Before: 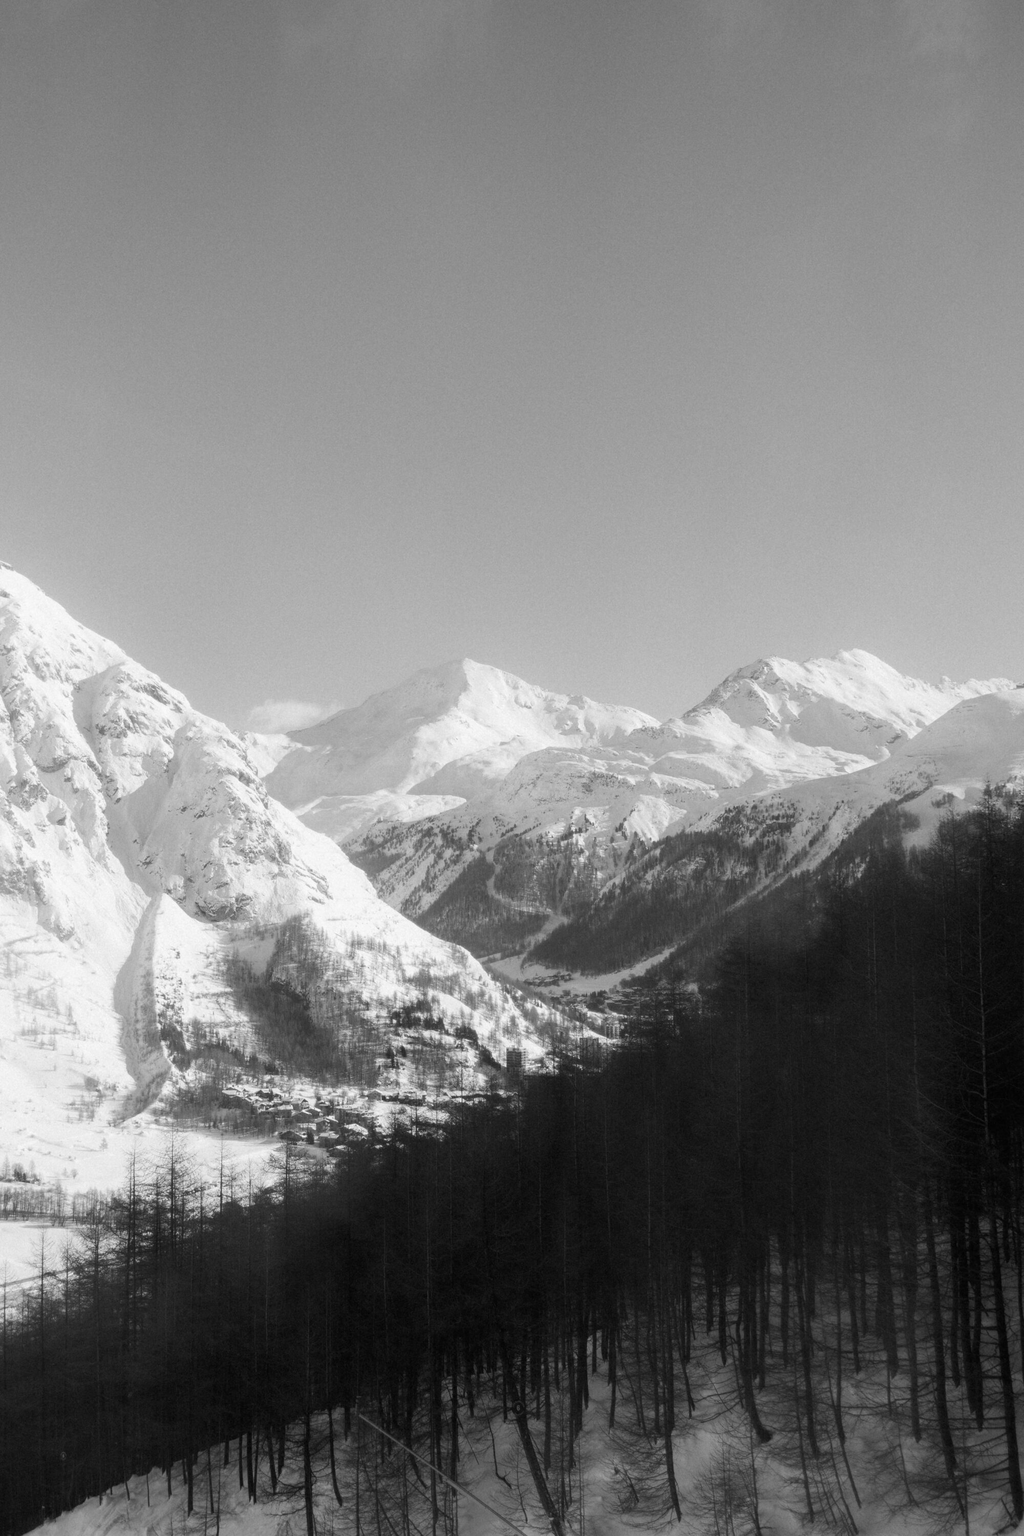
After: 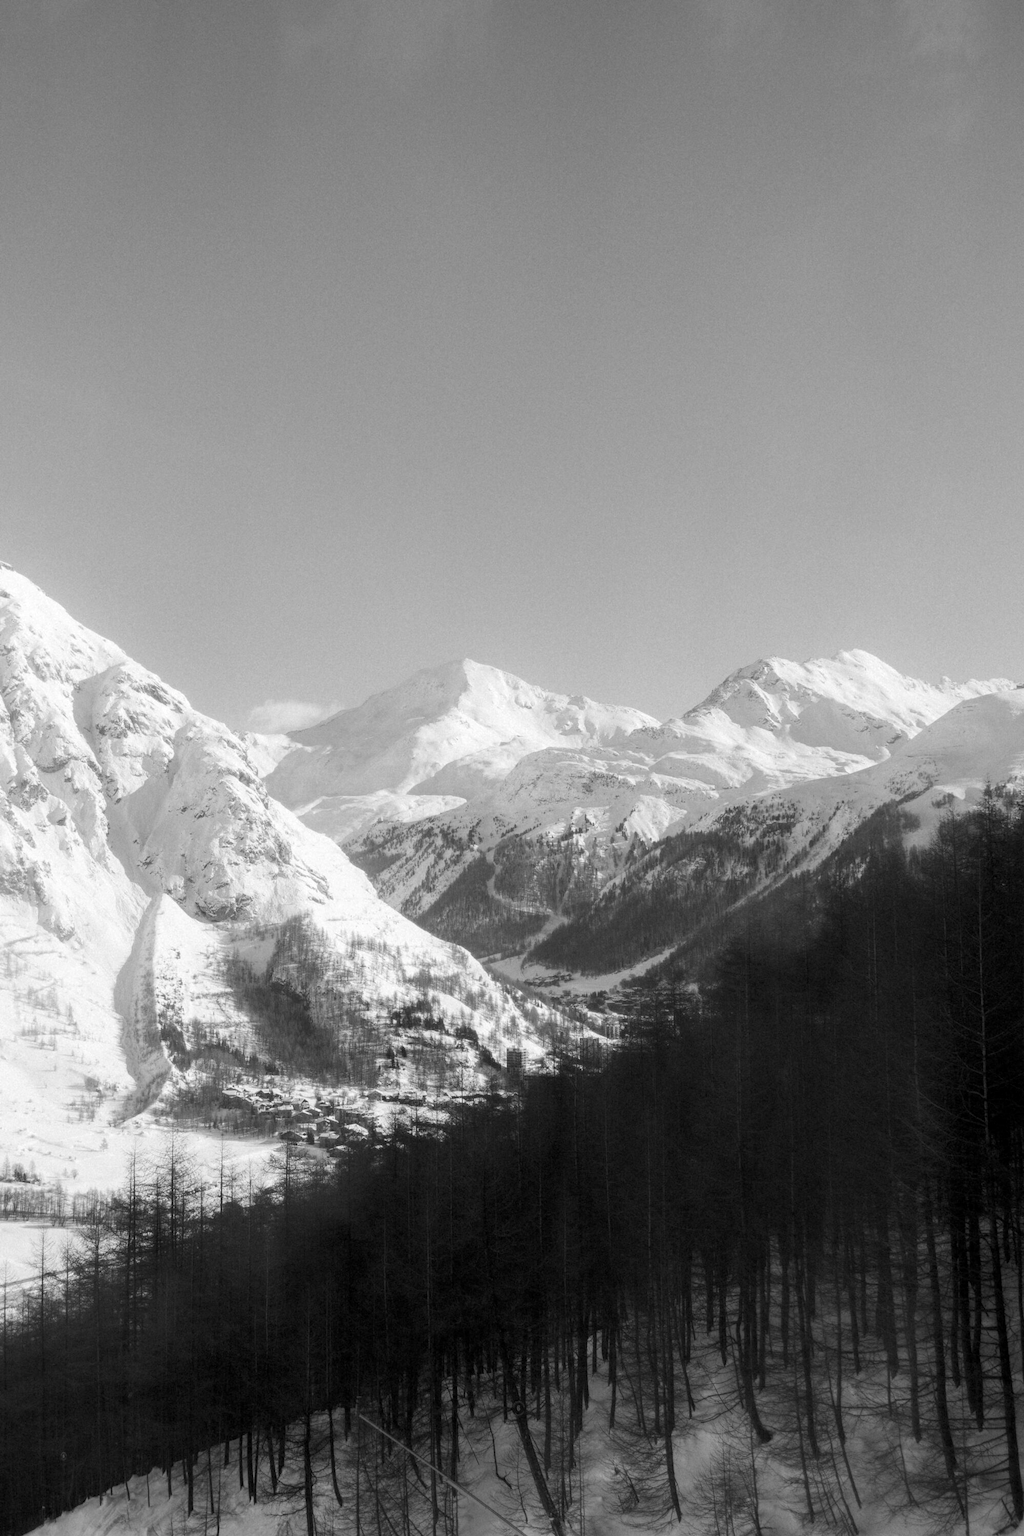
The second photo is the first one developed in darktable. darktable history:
local contrast: highlights 101%, shadows 103%, detail 119%, midtone range 0.2
